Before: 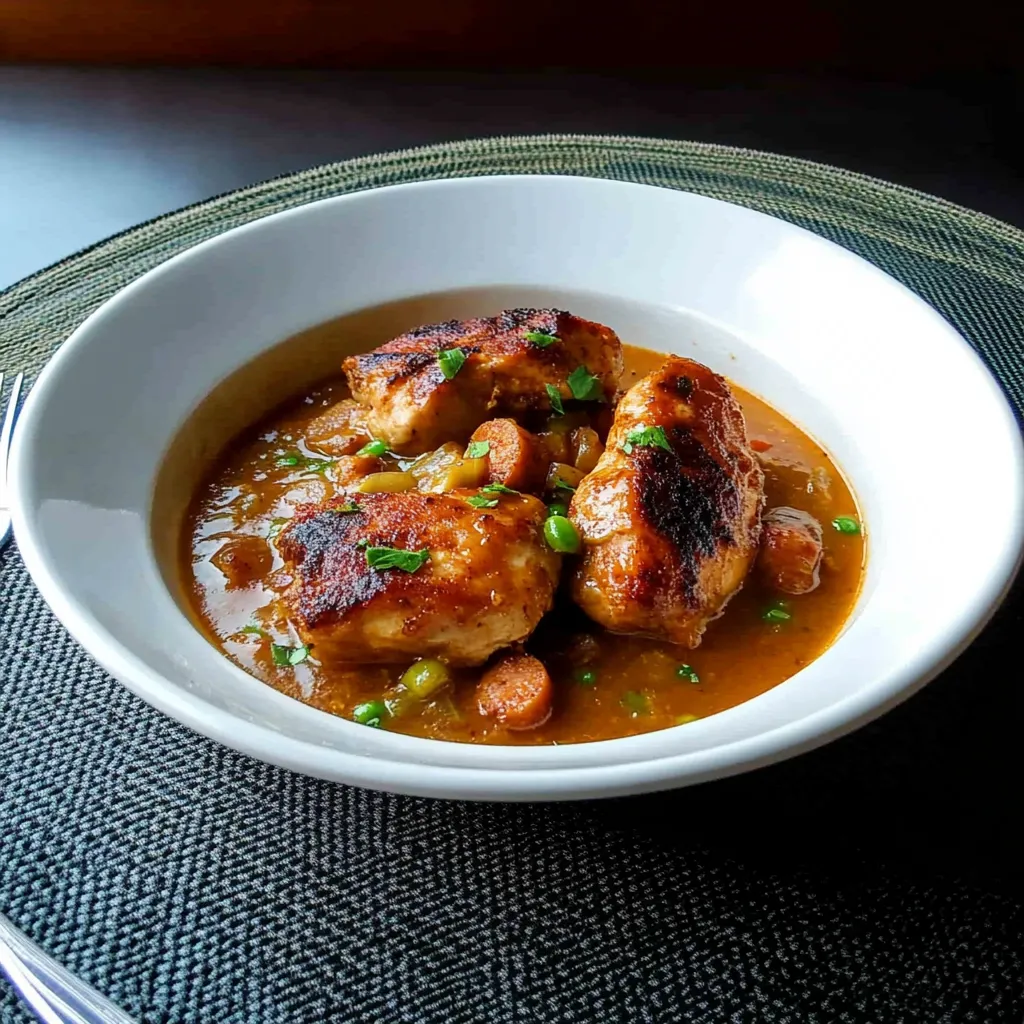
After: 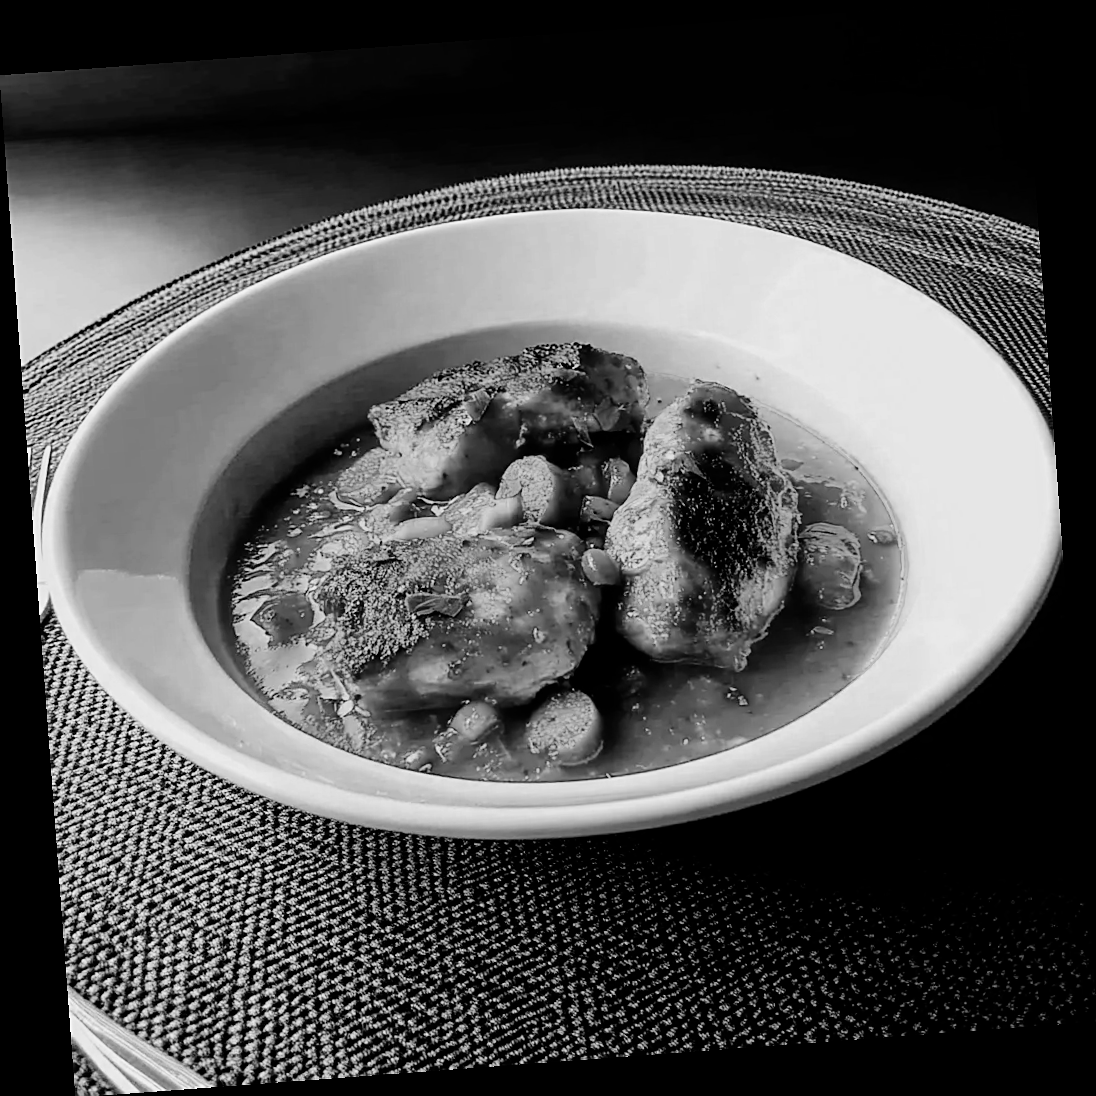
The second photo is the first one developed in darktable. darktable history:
color zones: curves: ch0 [(0.018, 0.548) (0.197, 0.654) (0.425, 0.447) (0.605, 0.658) (0.732, 0.579)]; ch1 [(0.105, 0.531) (0.224, 0.531) (0.386, 0.39) (0.618, 0.456) (0.732, 0.456) (0.956, 0.421)]; ch2 [(0.039, 0.583) (0.215, 0.465) (0.399, 0.544) (0.465, 0.548) (0.614, 0.447) (0.724, 0.43) (0.882, 0.623) (0.956, 0.632)]
color correction: highlights a* -9.73, highlights b* -21.22
sharpen: on, module defaults
filmic rgb: black relative exposure -7.65 EV, white relative exposure 4.56 EV, hardness 3.61, contrast 1.05
rotate and perspective: rotation -4.25°, automatic cropping off
monochrome: a 14.95, b -89.96
